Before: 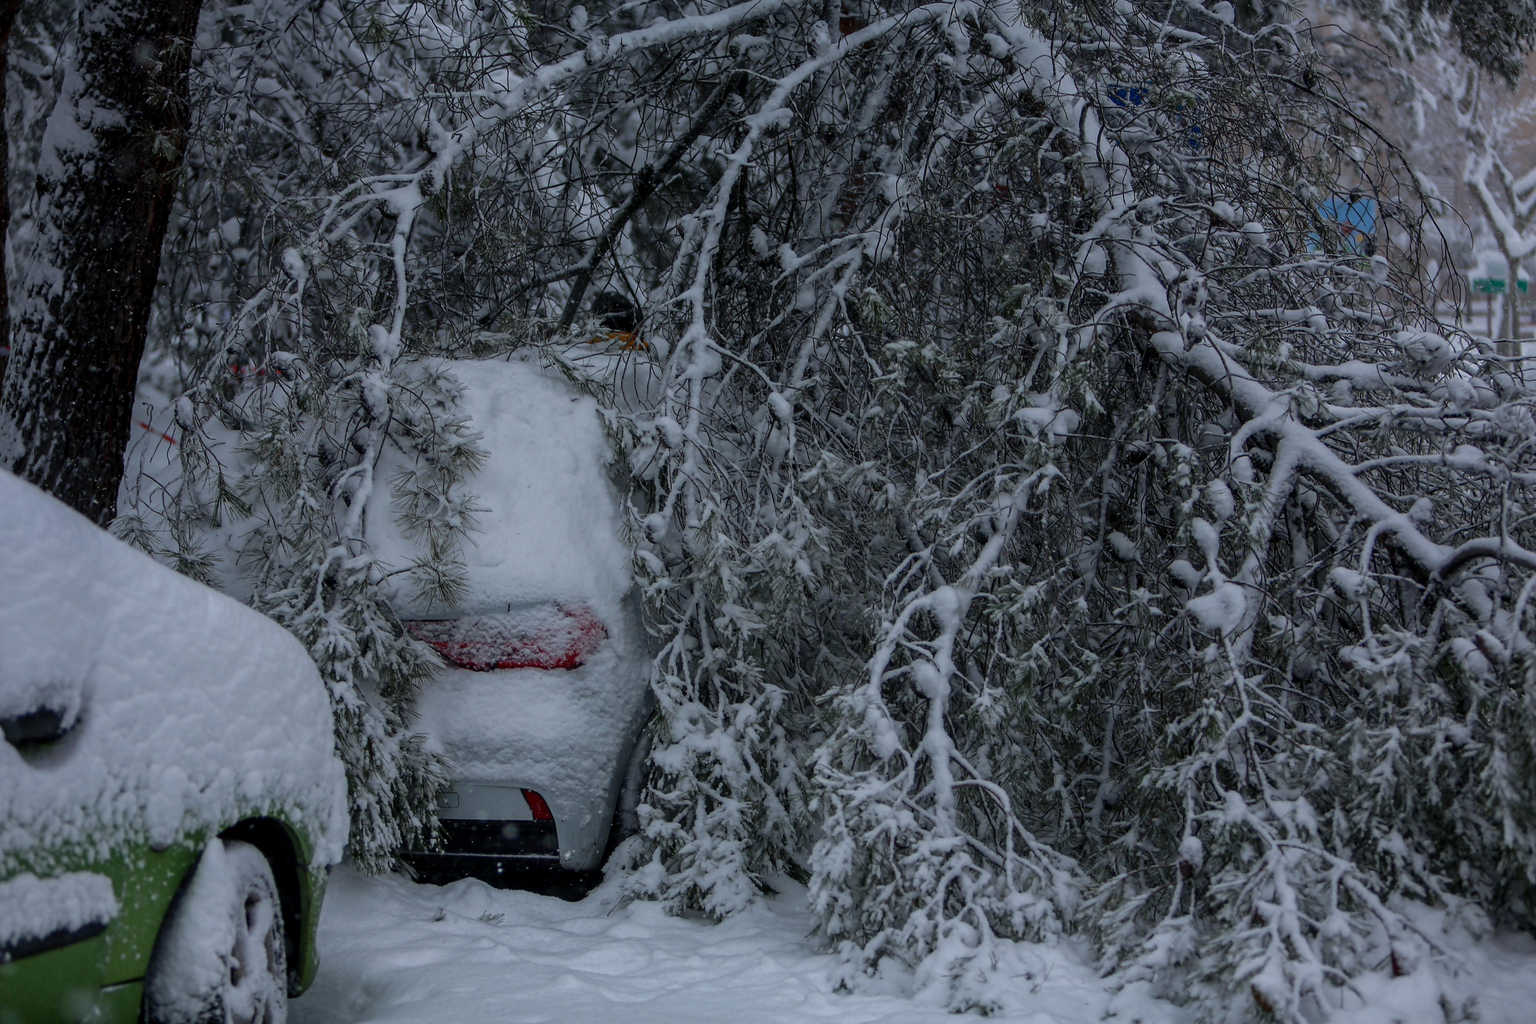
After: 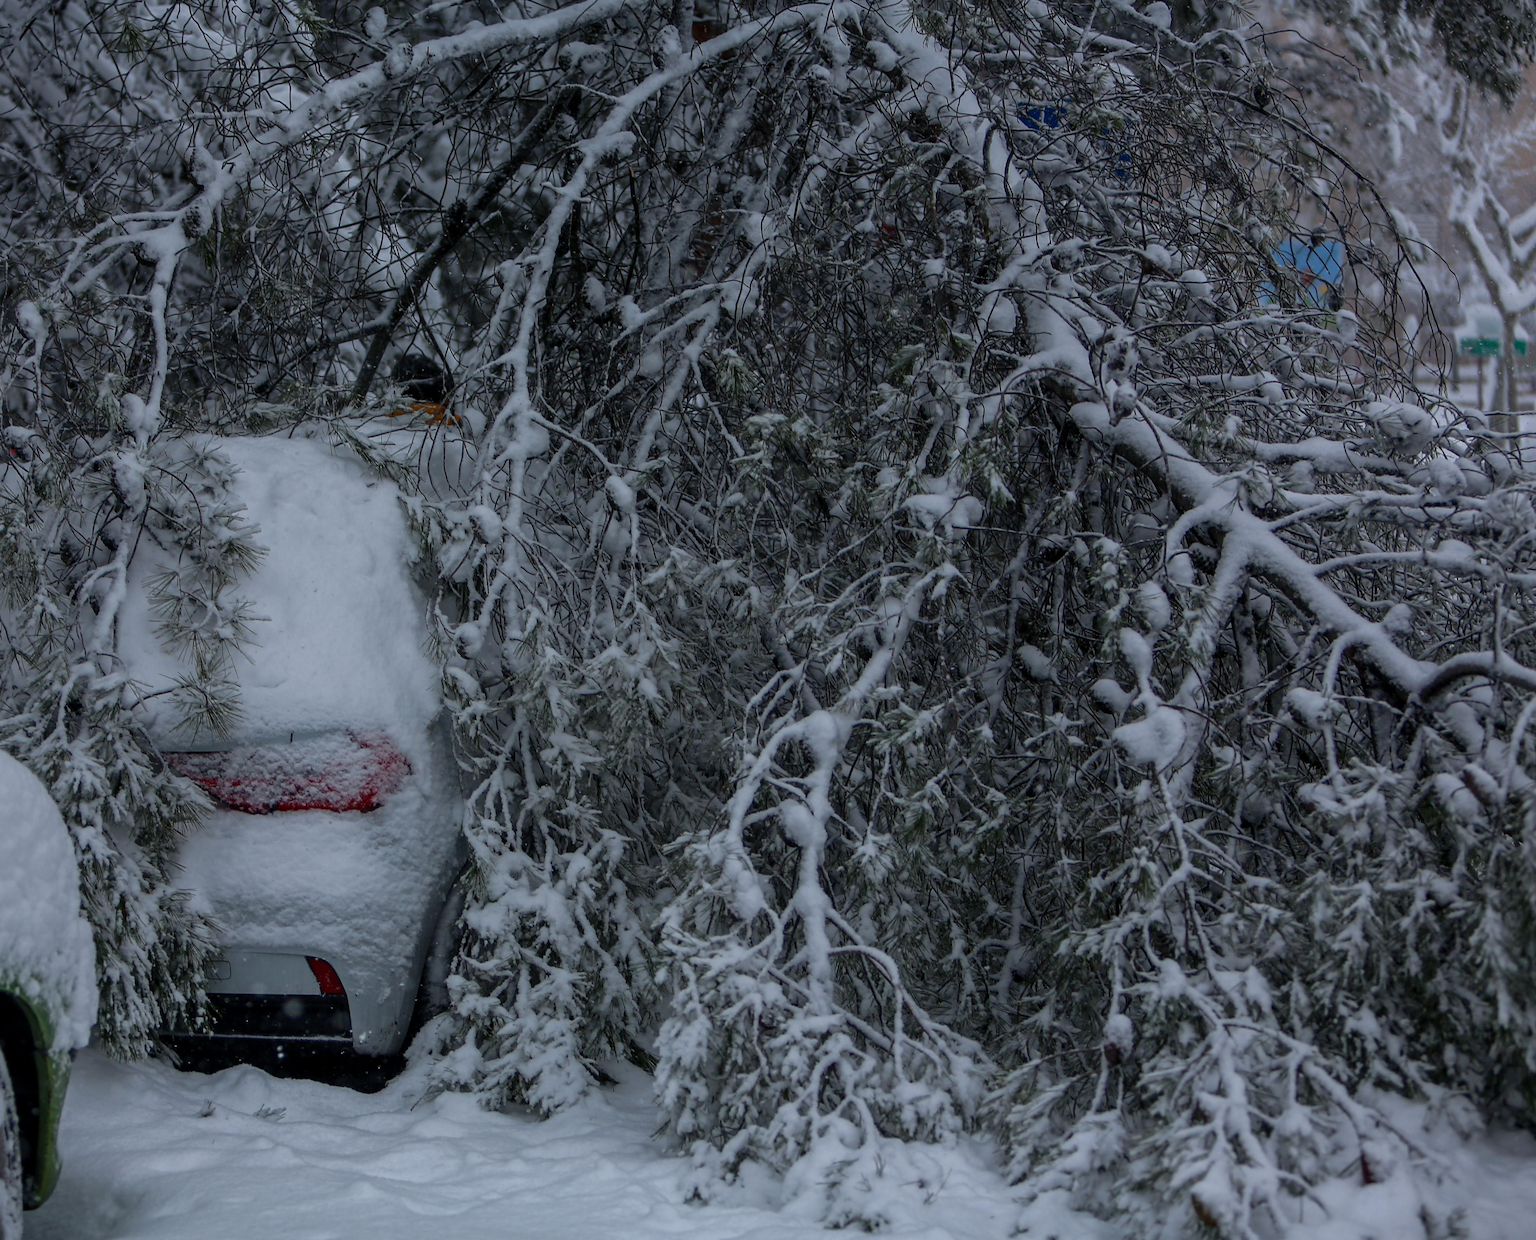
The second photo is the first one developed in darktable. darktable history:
tone equalizer: edges refinement/feathering 500, mask exposure compensation -1.57 EV, preserve details no
crop: left 17.514%, bottom 0.038%
